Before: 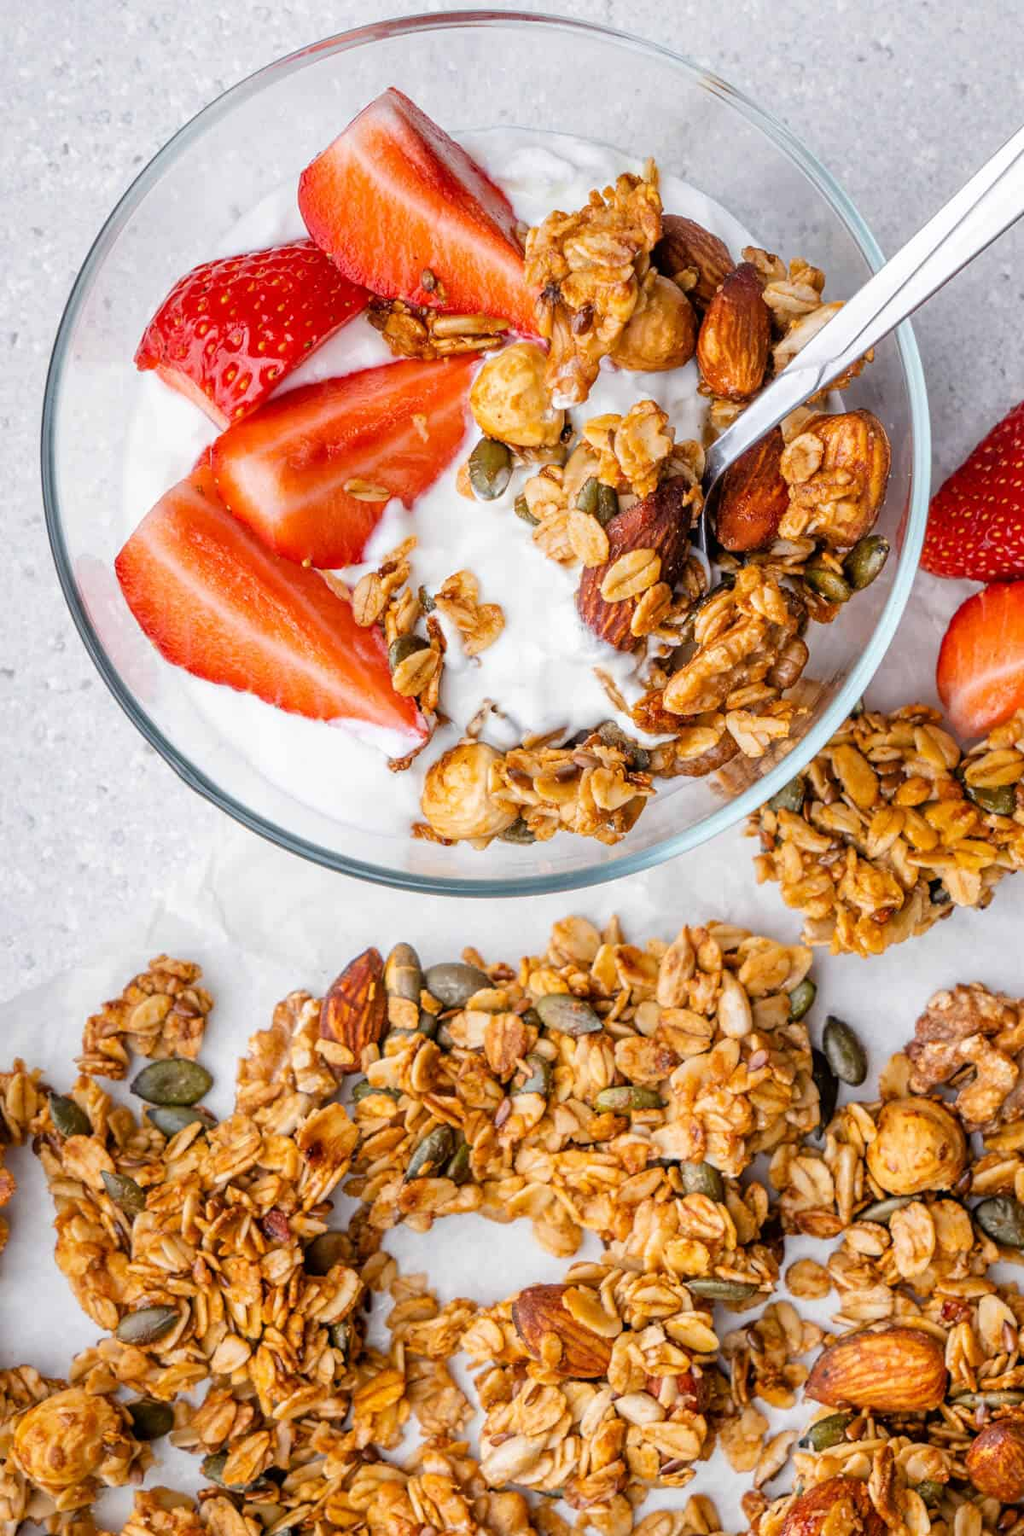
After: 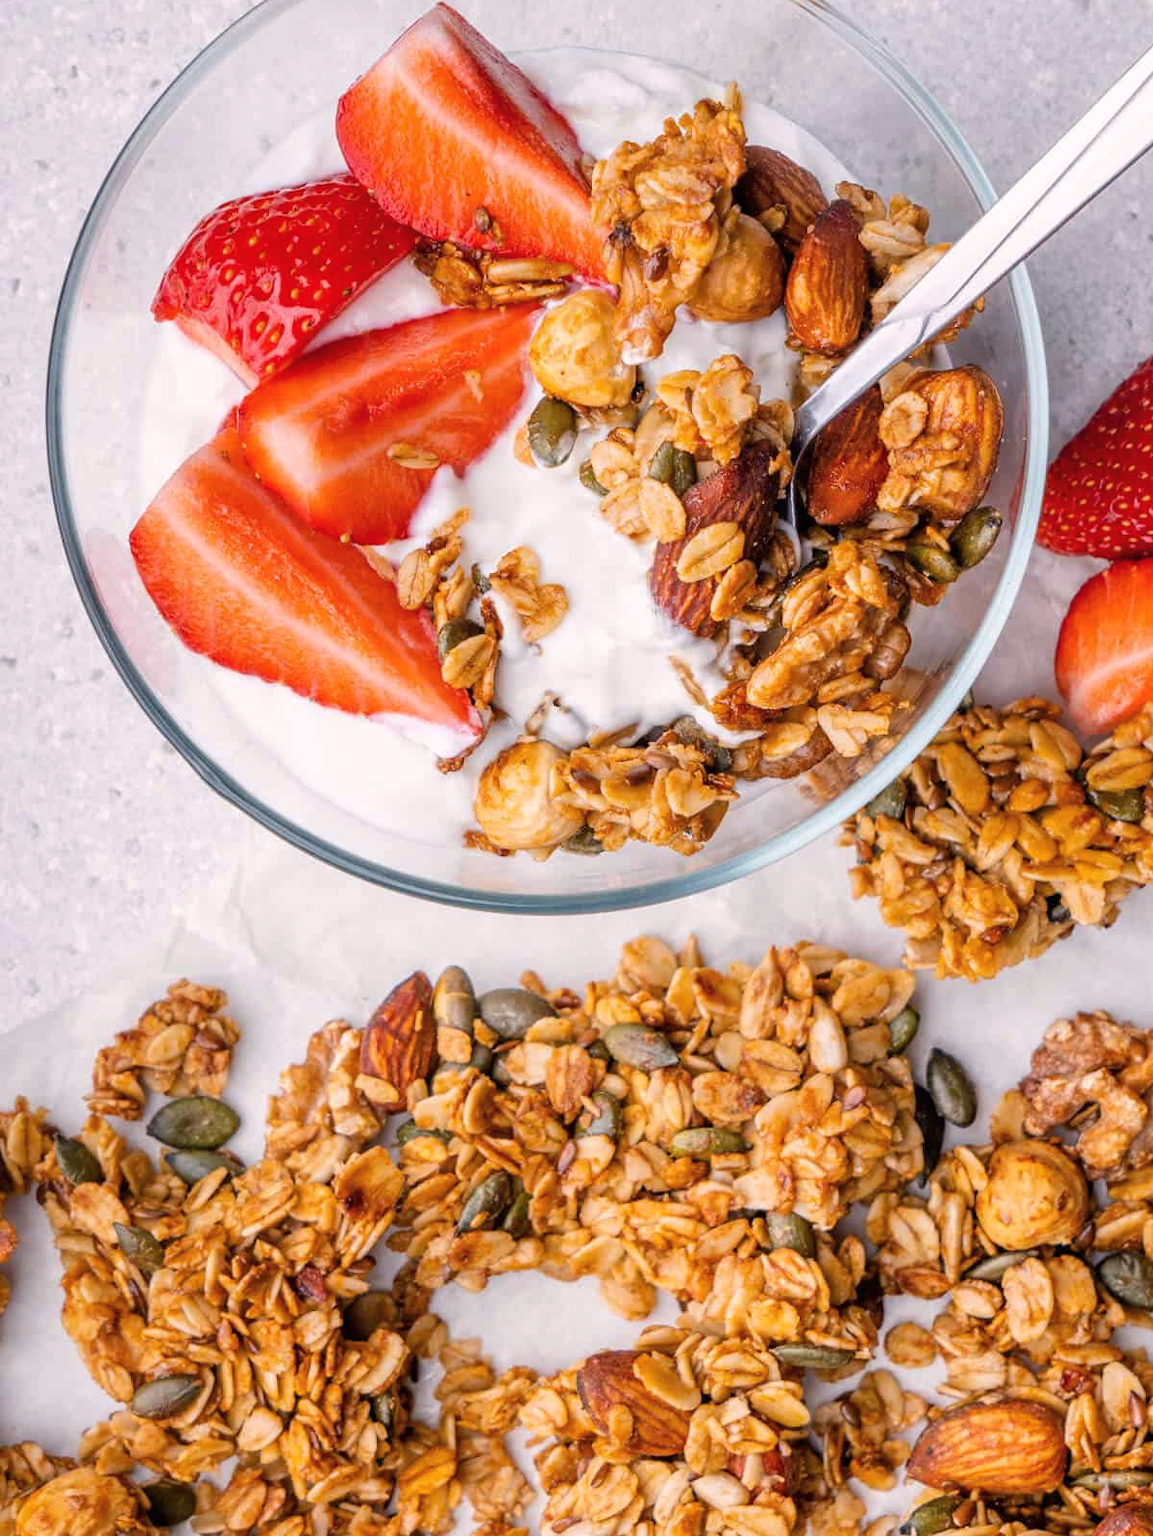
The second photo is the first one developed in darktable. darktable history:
color balance rgb: shadows lift › chroma 1.41%, shadows lift › hue 260°, power › chroma 0.5%, power › hue 260°, highlights gain › chroma 1%, highlights gain › hue 27°, saturation formula JzAzBz (2021)
crop and rotate: top 5.609%, bottom 5.609%
rotate and perspective: automatic cropping original format, crop left 0, crop top 0
